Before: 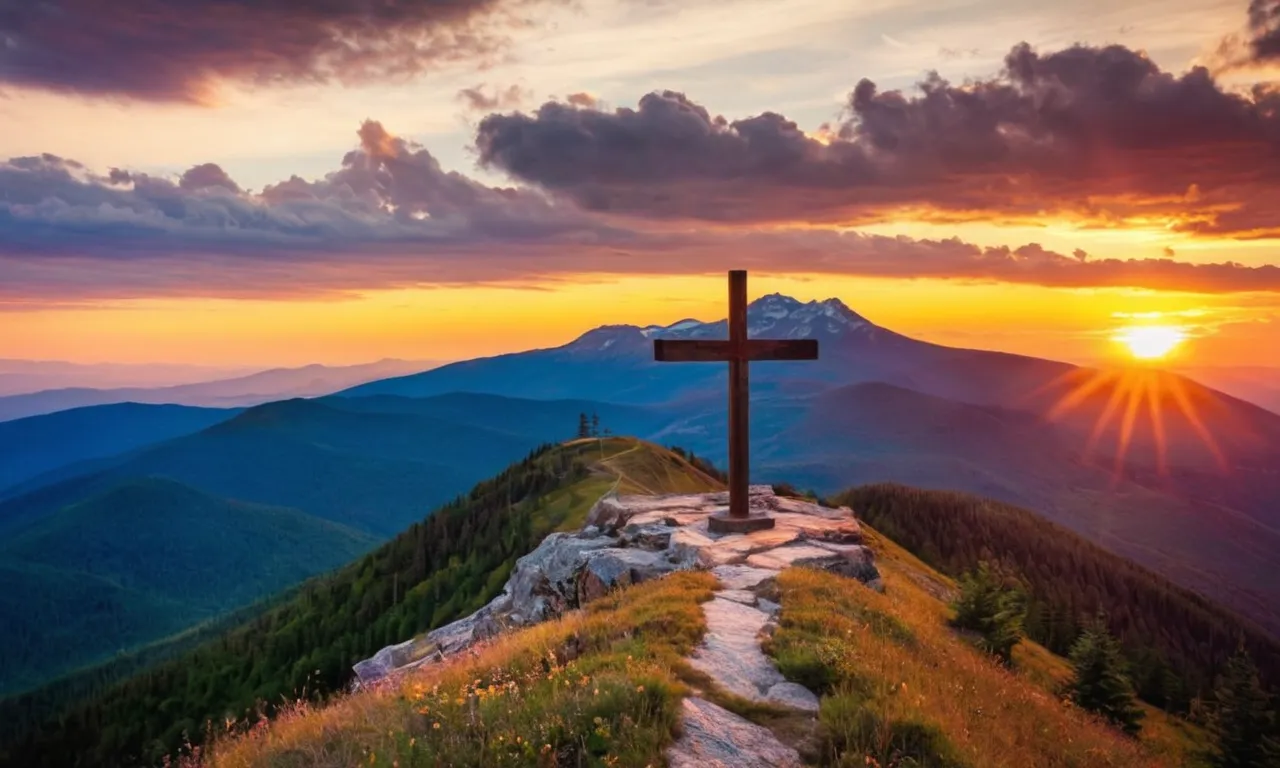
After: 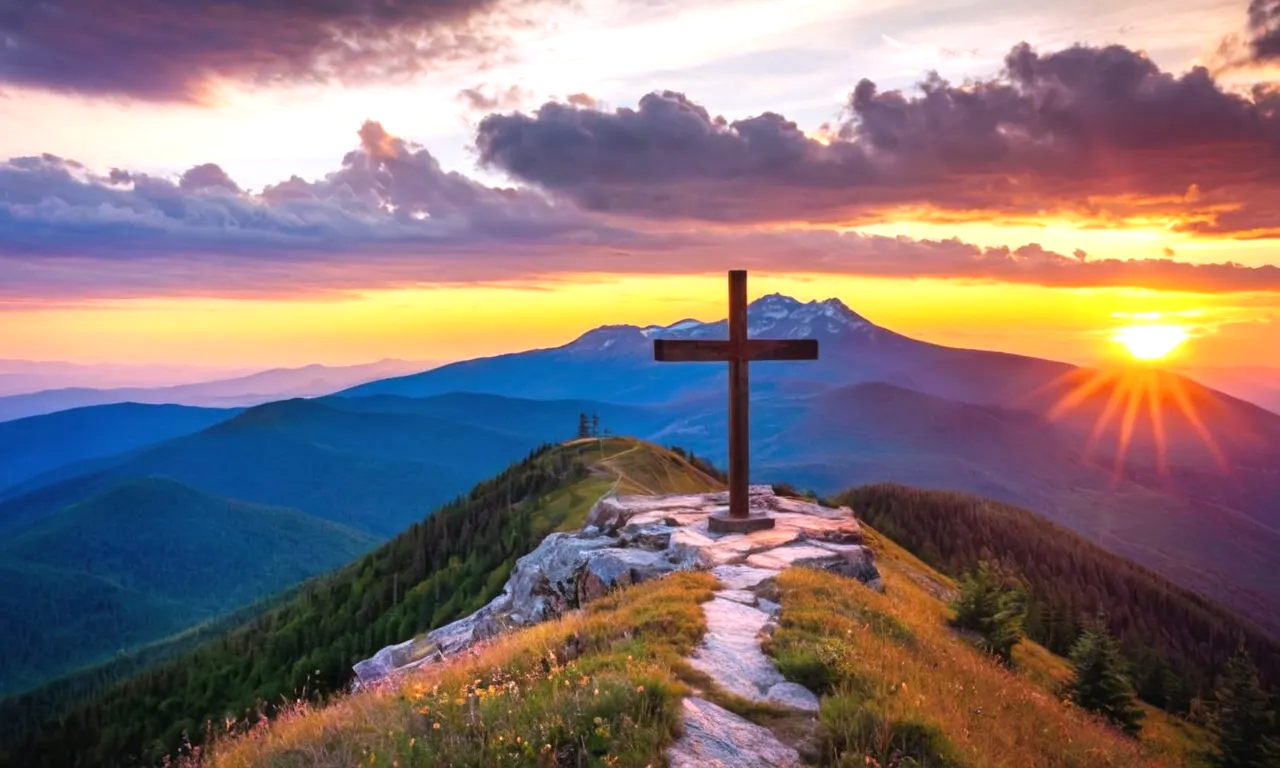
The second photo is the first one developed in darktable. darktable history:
white balance: red 0.967, blue 1.119, emerald 0.756
exposure: black level correction 0, exposure 0.5 EV, compensate exposure bias true, compensate highlight preservation false
